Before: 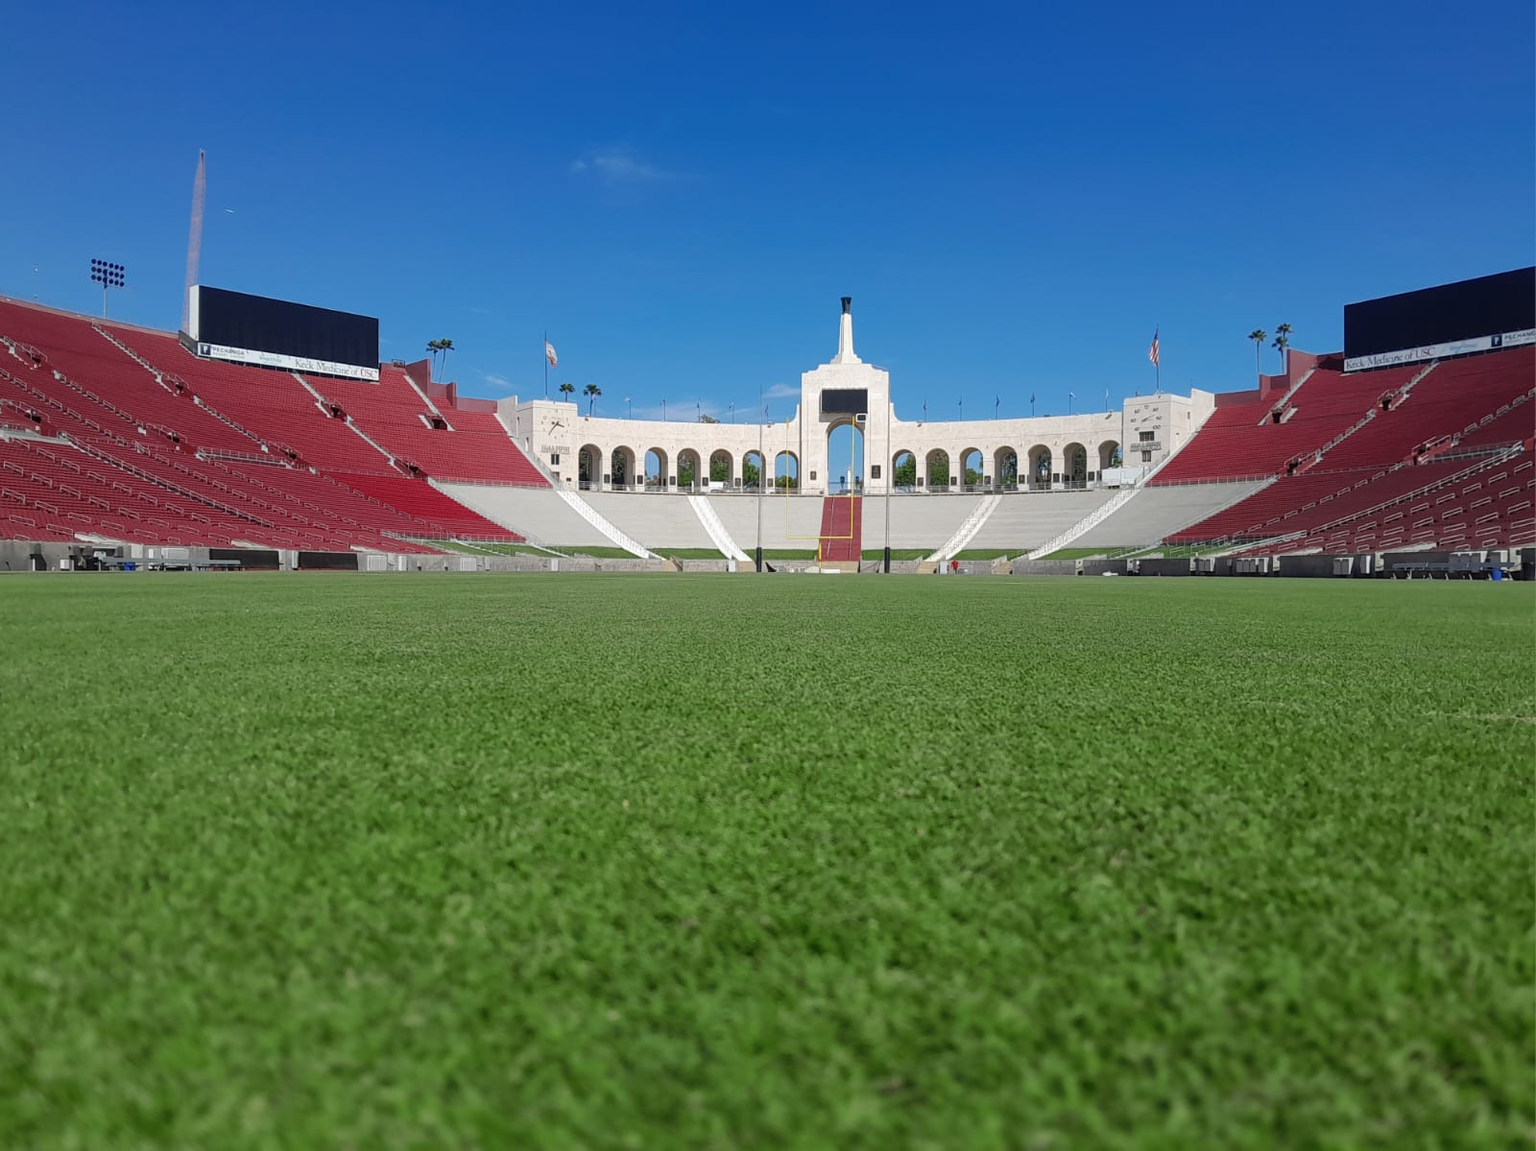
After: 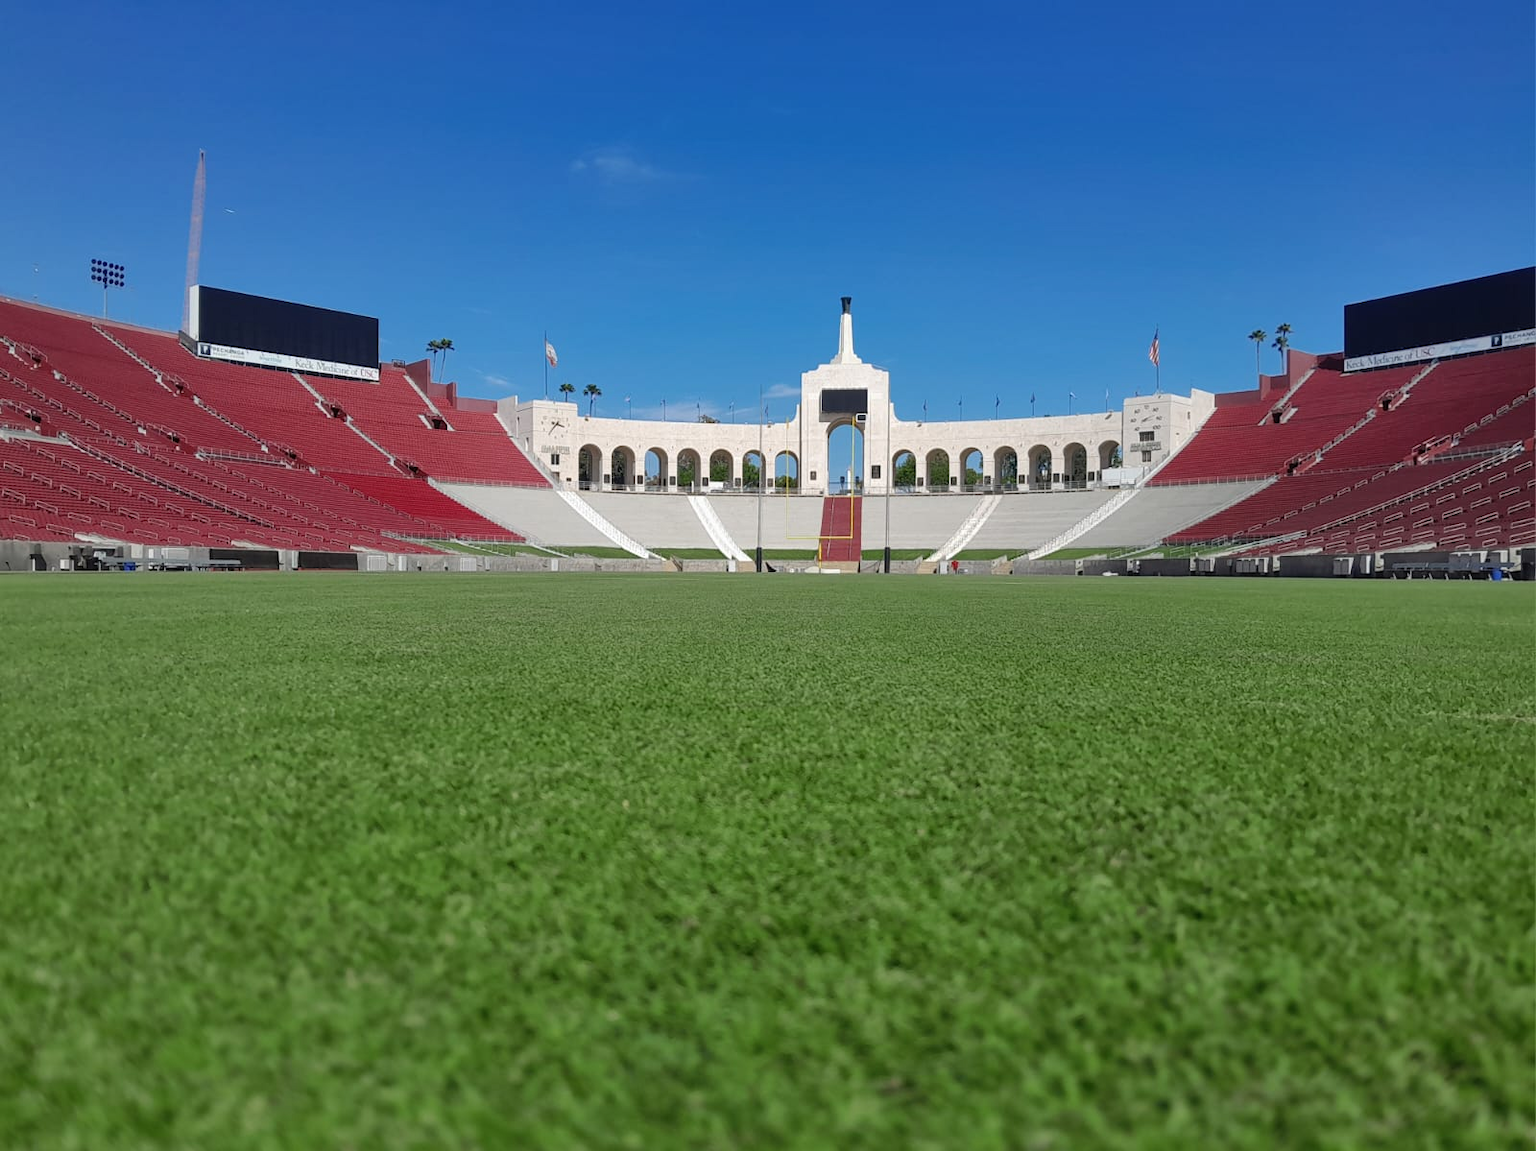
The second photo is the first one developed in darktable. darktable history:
tone equalizer: on, module defaults
shadows and highlights: low approximation 0.01, soften with gaussian
